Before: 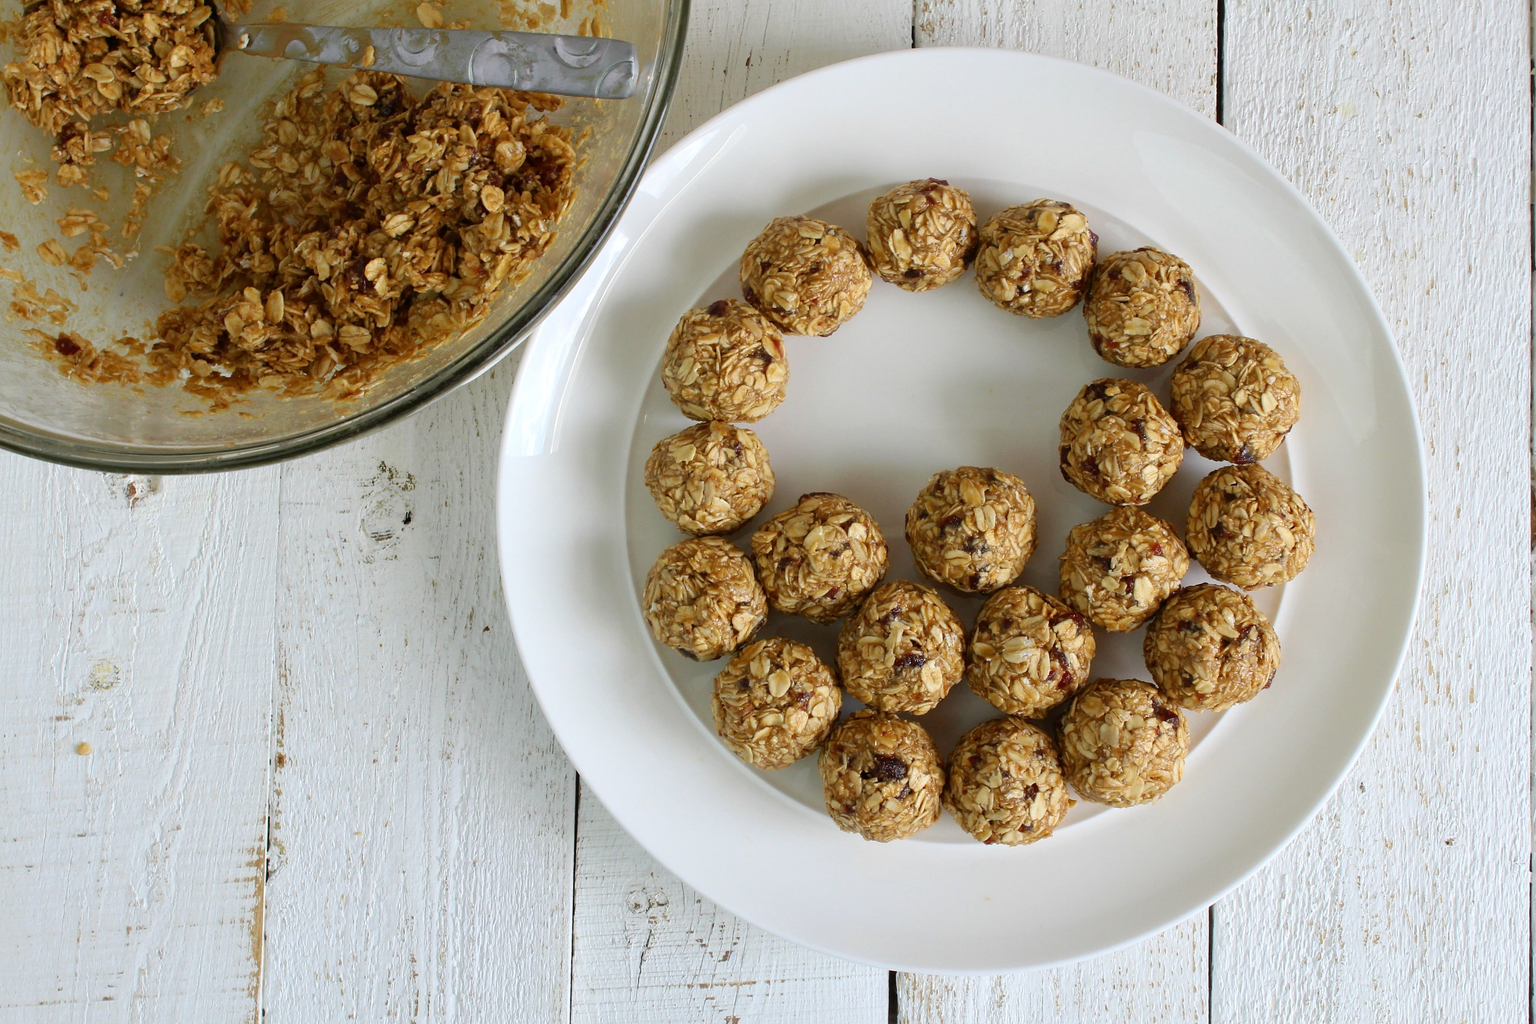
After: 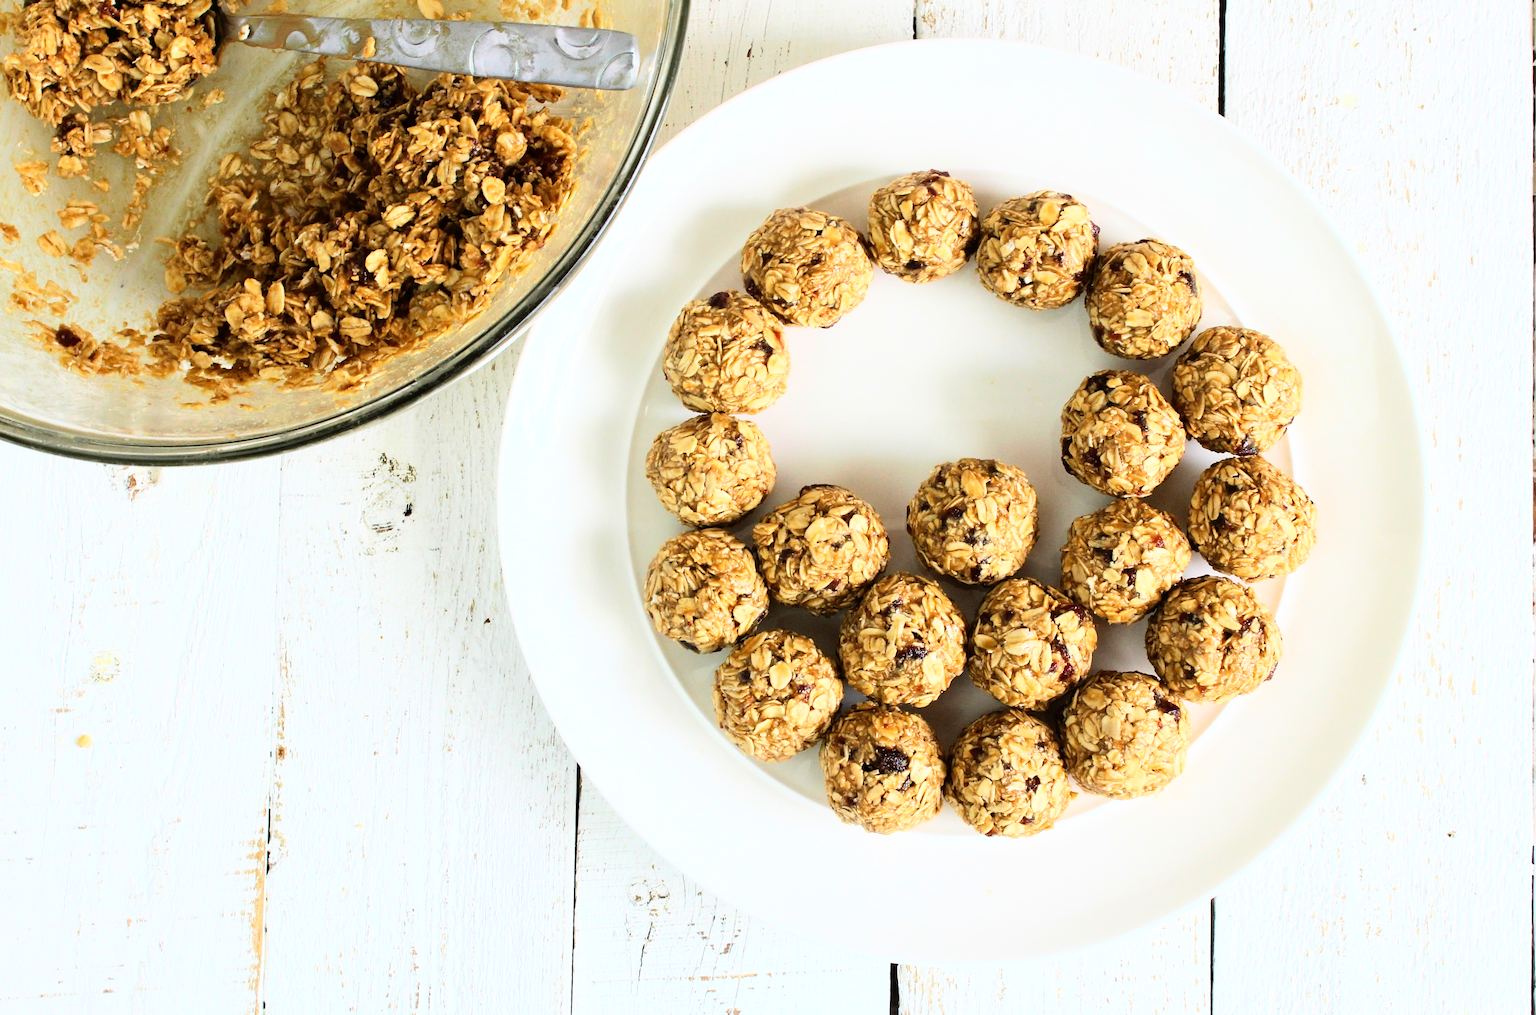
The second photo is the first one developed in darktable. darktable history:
base curve: curves: ch0 [(0, 0) (0.007, 0.004) (0.027, 0.03) (0.046, 0.07) (0.207, 0.54) (0.442, 0.872) (0.673, 0.972) (1, 1)]
crop: top 0.922%, right 0.115%
